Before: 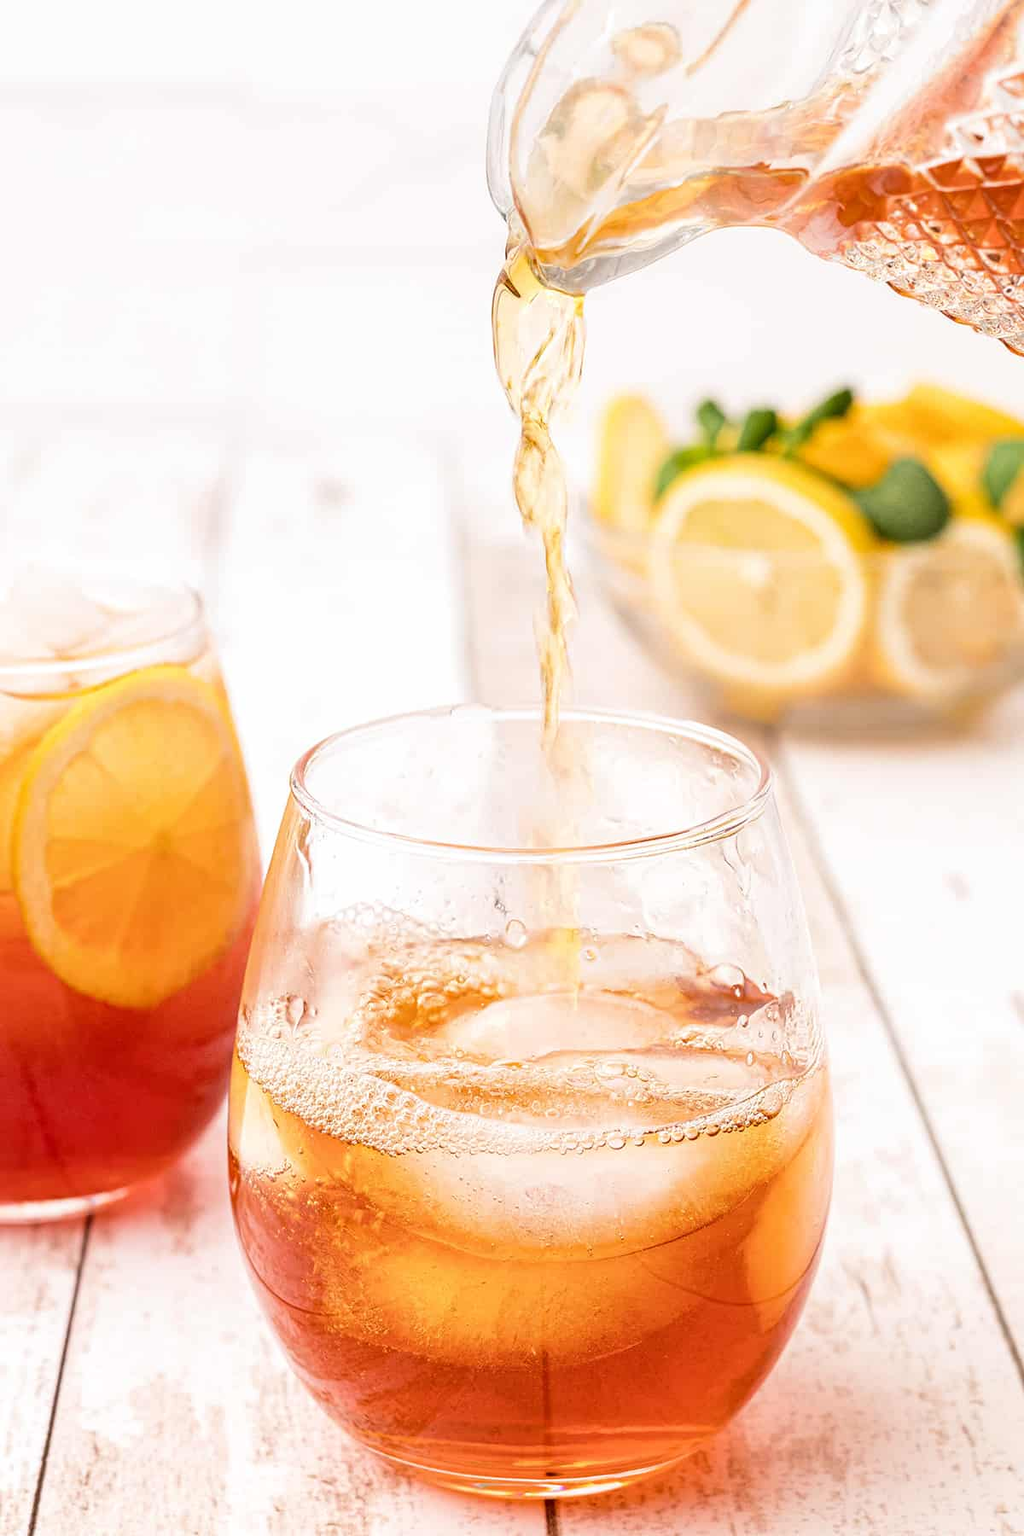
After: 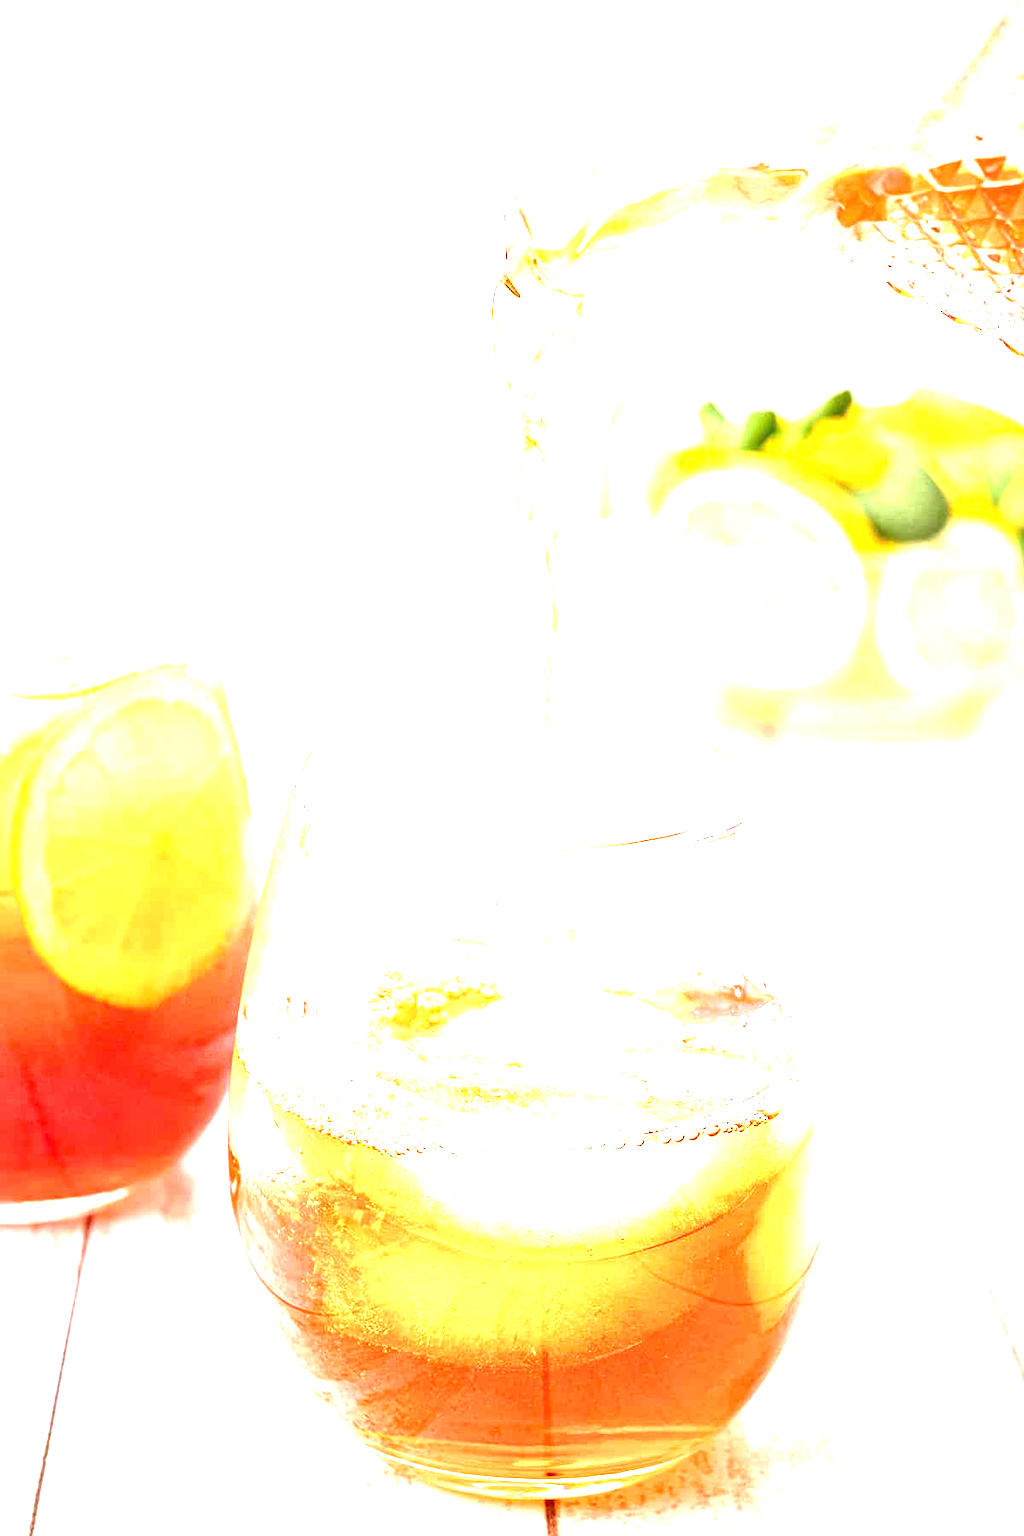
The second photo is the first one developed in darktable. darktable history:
exposure: black level correction 0, exposure 1.975 EV, compensate exposure bias true, compensate highlight preservation false
white balance: red 0.967, blue 1.049
